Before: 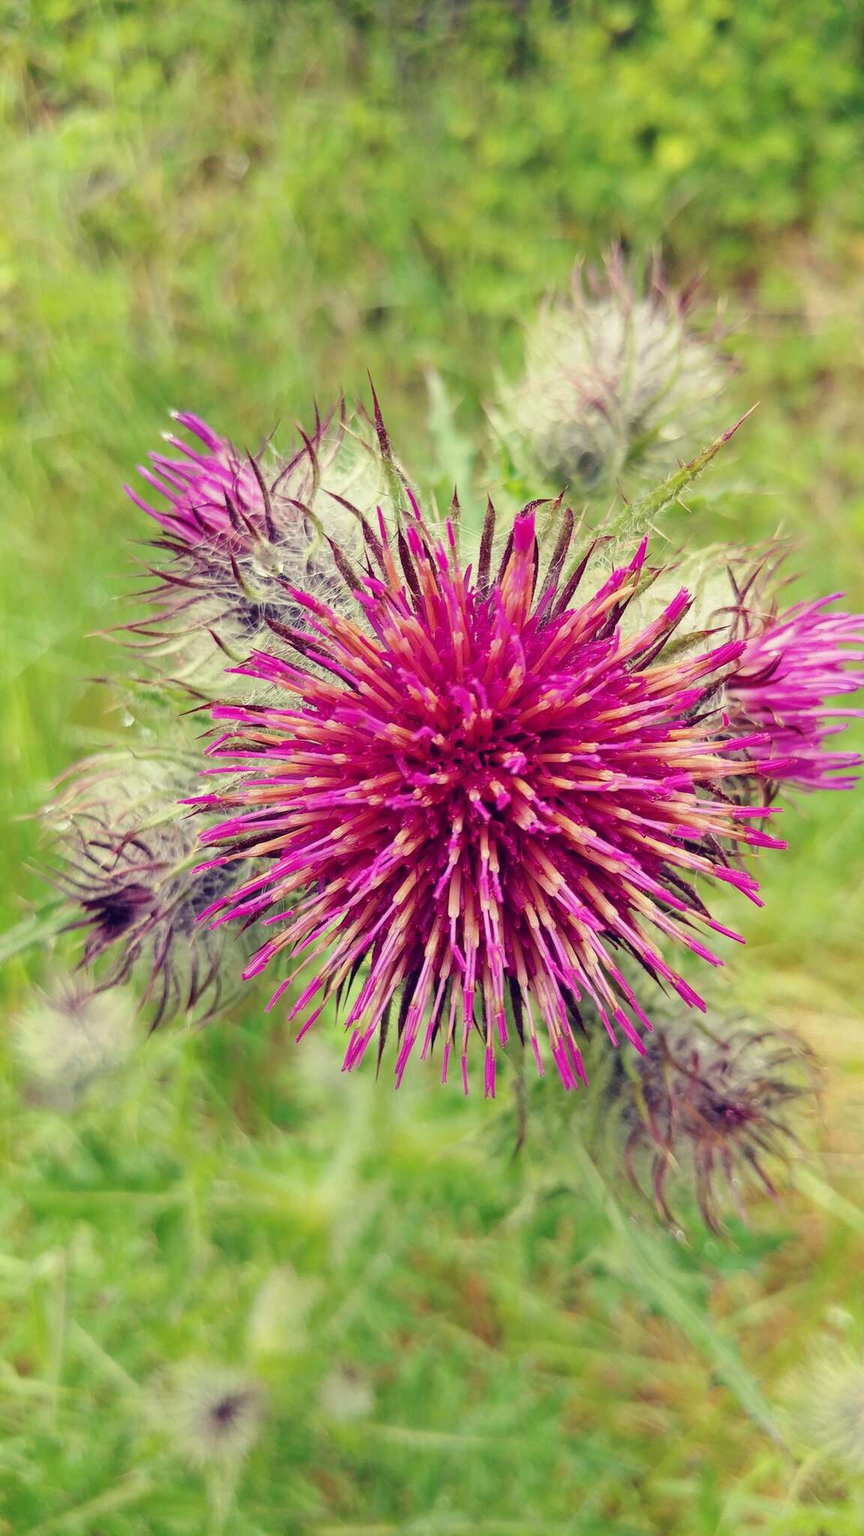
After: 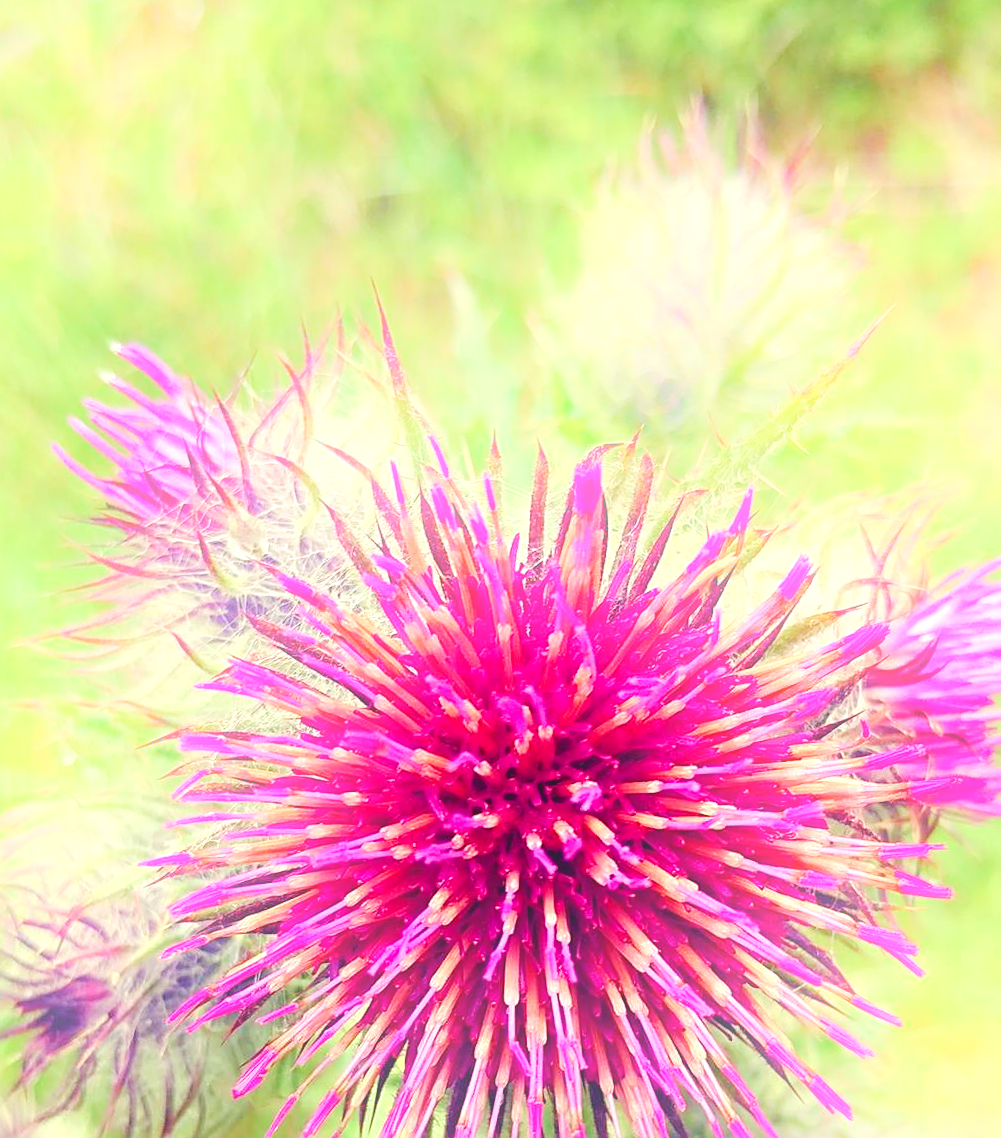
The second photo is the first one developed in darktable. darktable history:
white balance: red 1, blue 1
sharpen: on, module defaults
crop and rotate: left 9.345%, top 7.22%, right 4.982%, bottom 32.331%
rotate and perspective: rotation -2°, crop left 0.022, crop right 0.978, crop top 0.049, crop bottom 0.951
bloom: on, module defaults
exposure: exposure 0.236 EV, compensate highlight preservation false
color balance rgb: perceptual saturation grading › global saturation 20%, perceptual saturation grading › highlights -50%, perceptual saturation grading › shadows 30%, perceptual brilliance grading › global brilliance 10%, perceptual brilliance grading › shadows 15%
